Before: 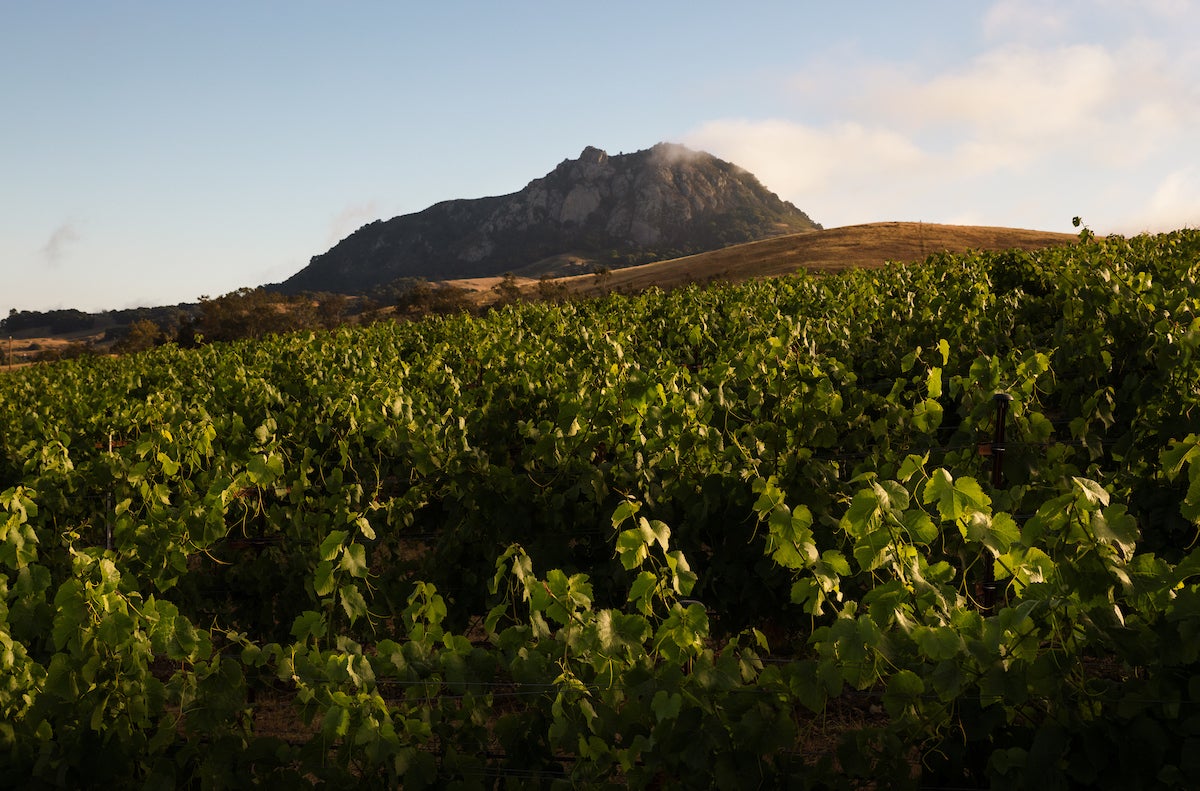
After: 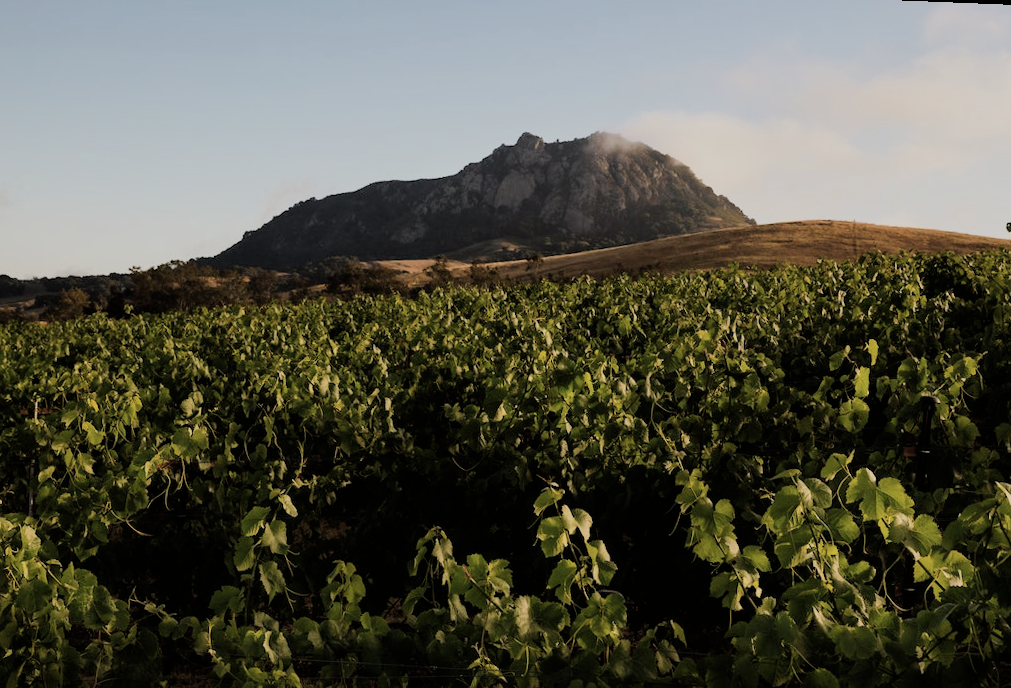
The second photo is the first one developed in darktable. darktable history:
rotate and perspective: rotation 2.27°, automatic cropping off
crop and rotate: left 7.196%, top 4.574%, right 10.605%, bottom 13.178%
filmic rgb: black relative exposure -7.65 EV, white relative exposure 4.56 EV, hardness 3.61, contrast 1.05
contrast brightness saturation: saturation -0.17
